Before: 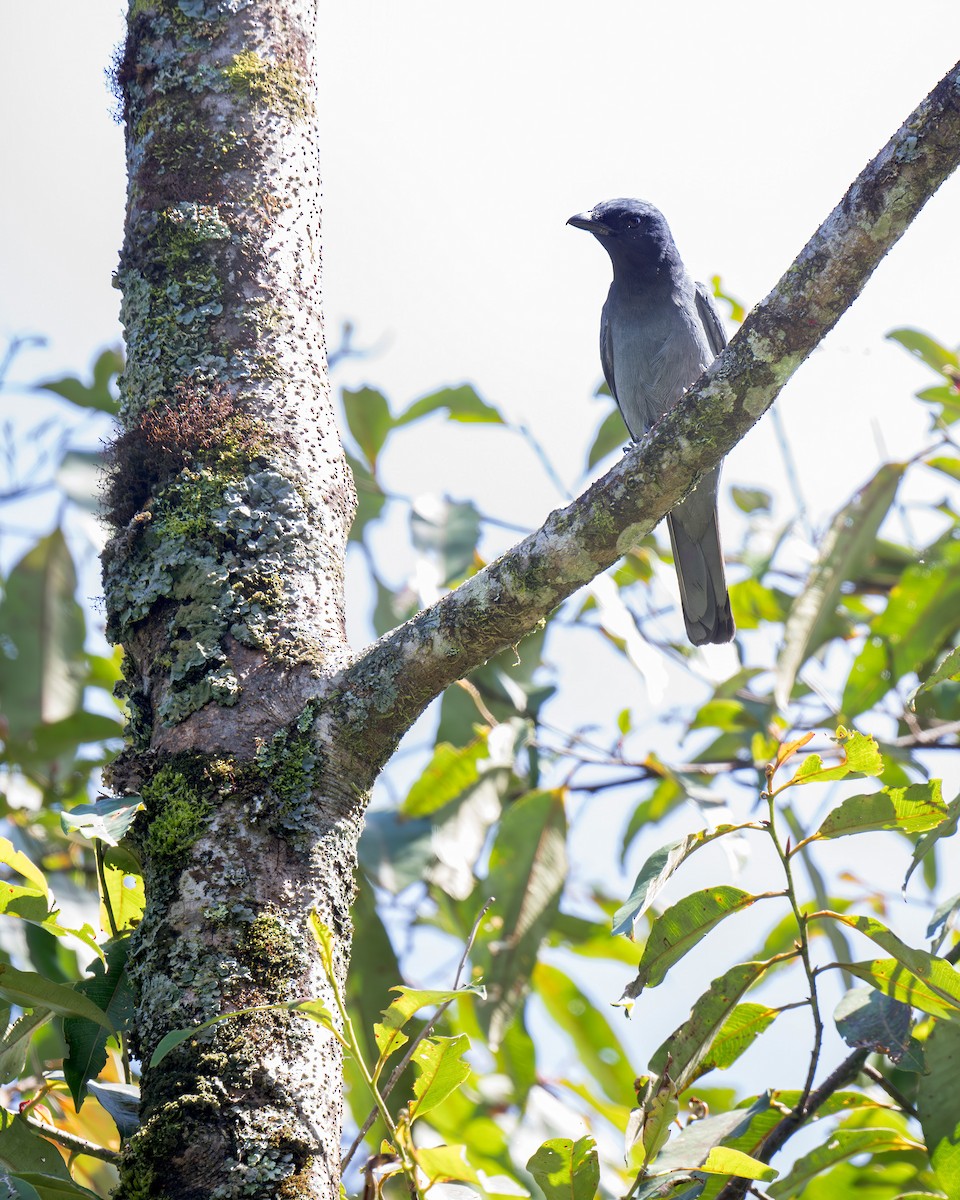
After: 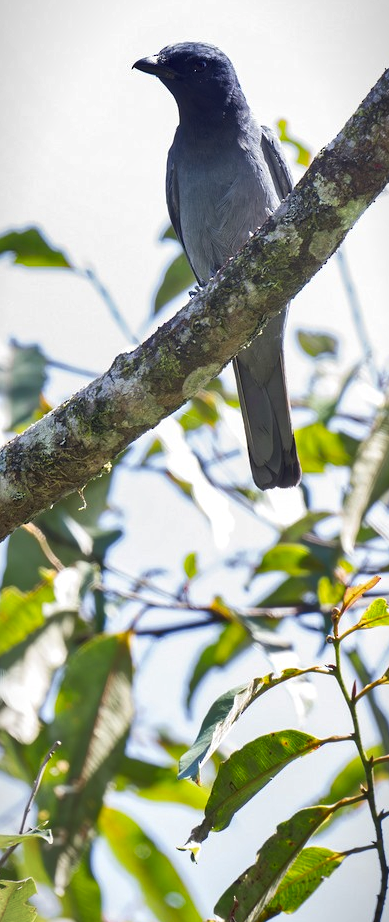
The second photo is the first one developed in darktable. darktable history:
vignetting: fall-off start 100.44%, fall-off radius 65.16%, automatic ratio true, unbound false
crop: left 45.252%, top 13.076%, right 14.2%, bottom 10.075%
local contrast: mode bilateral grid, contrast 20, coarseness 50, detail 128%, midtone range 0.2
shadows and highlights: low approximation 0.01, soften with gaussian
